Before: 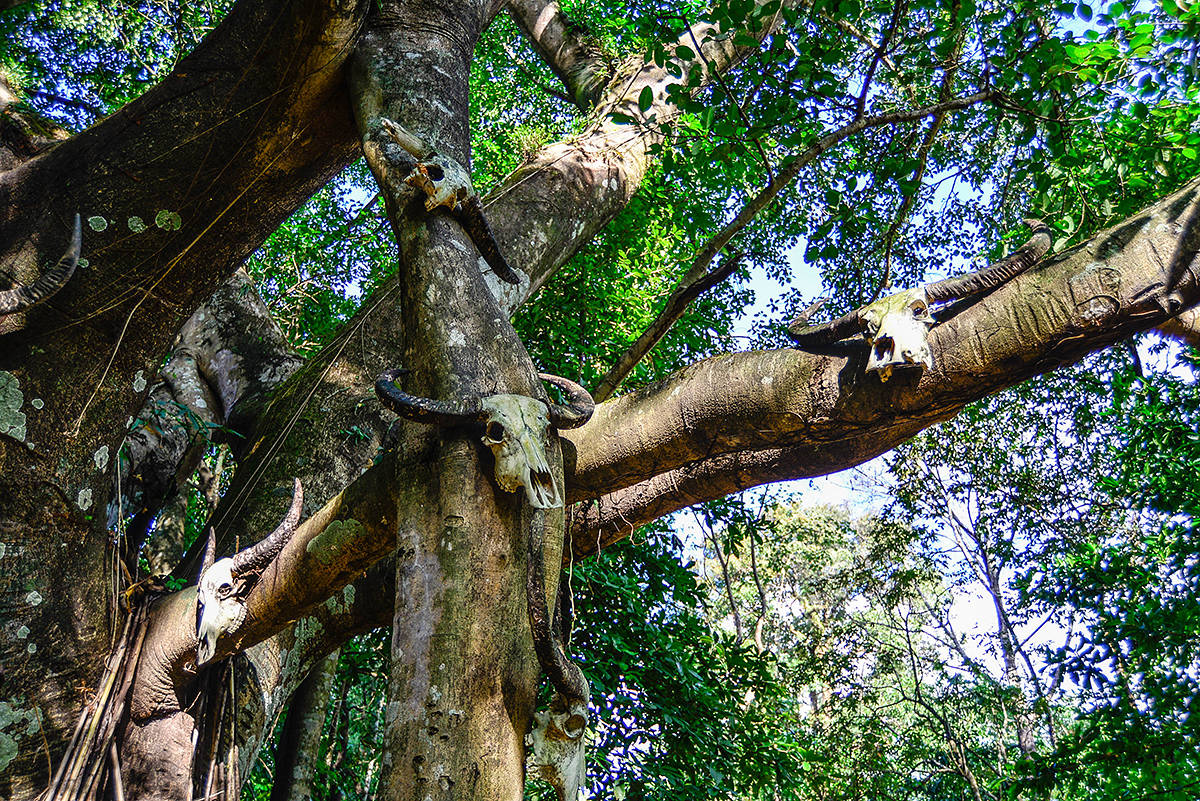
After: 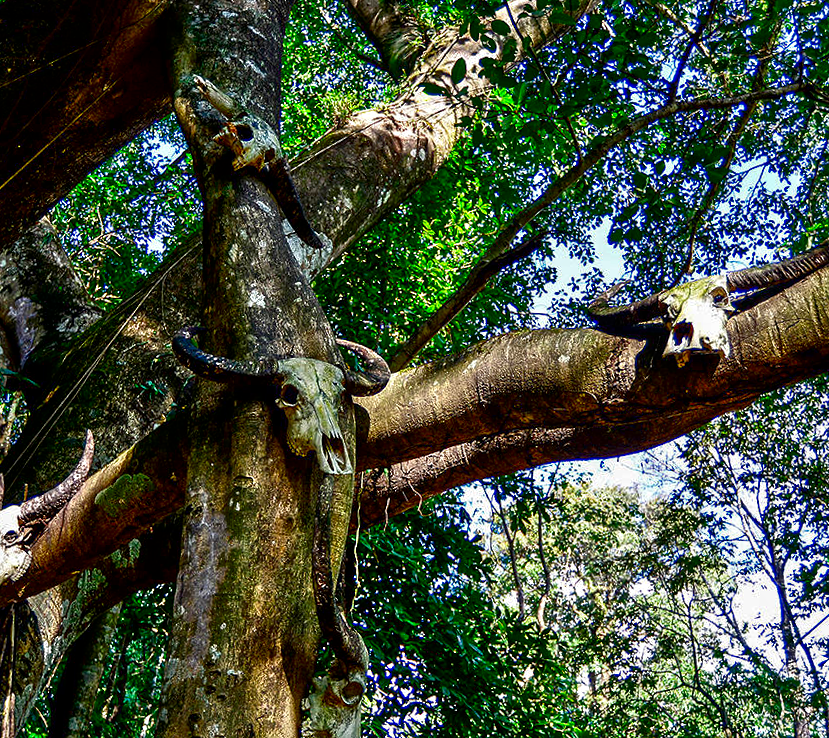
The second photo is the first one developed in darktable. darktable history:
contrast brightness saturation: contrast 0.09, brightness -0.59, saturation 0.17
tone equalizer: -7 EV 0.15 EV, -6 EV 0.6 EV, -5 EV 1.15 EV, -4 EV 1.33 EV, -3 EV 1.15 EV, -2 EV 0.6 EV, -1 EV 0.15 EV, mask exposure compensation -0.5 EV
crop and rotate: angle -3.27°, left 14.277%, top 0.028%, right 10.766%, bottom 0.028%
